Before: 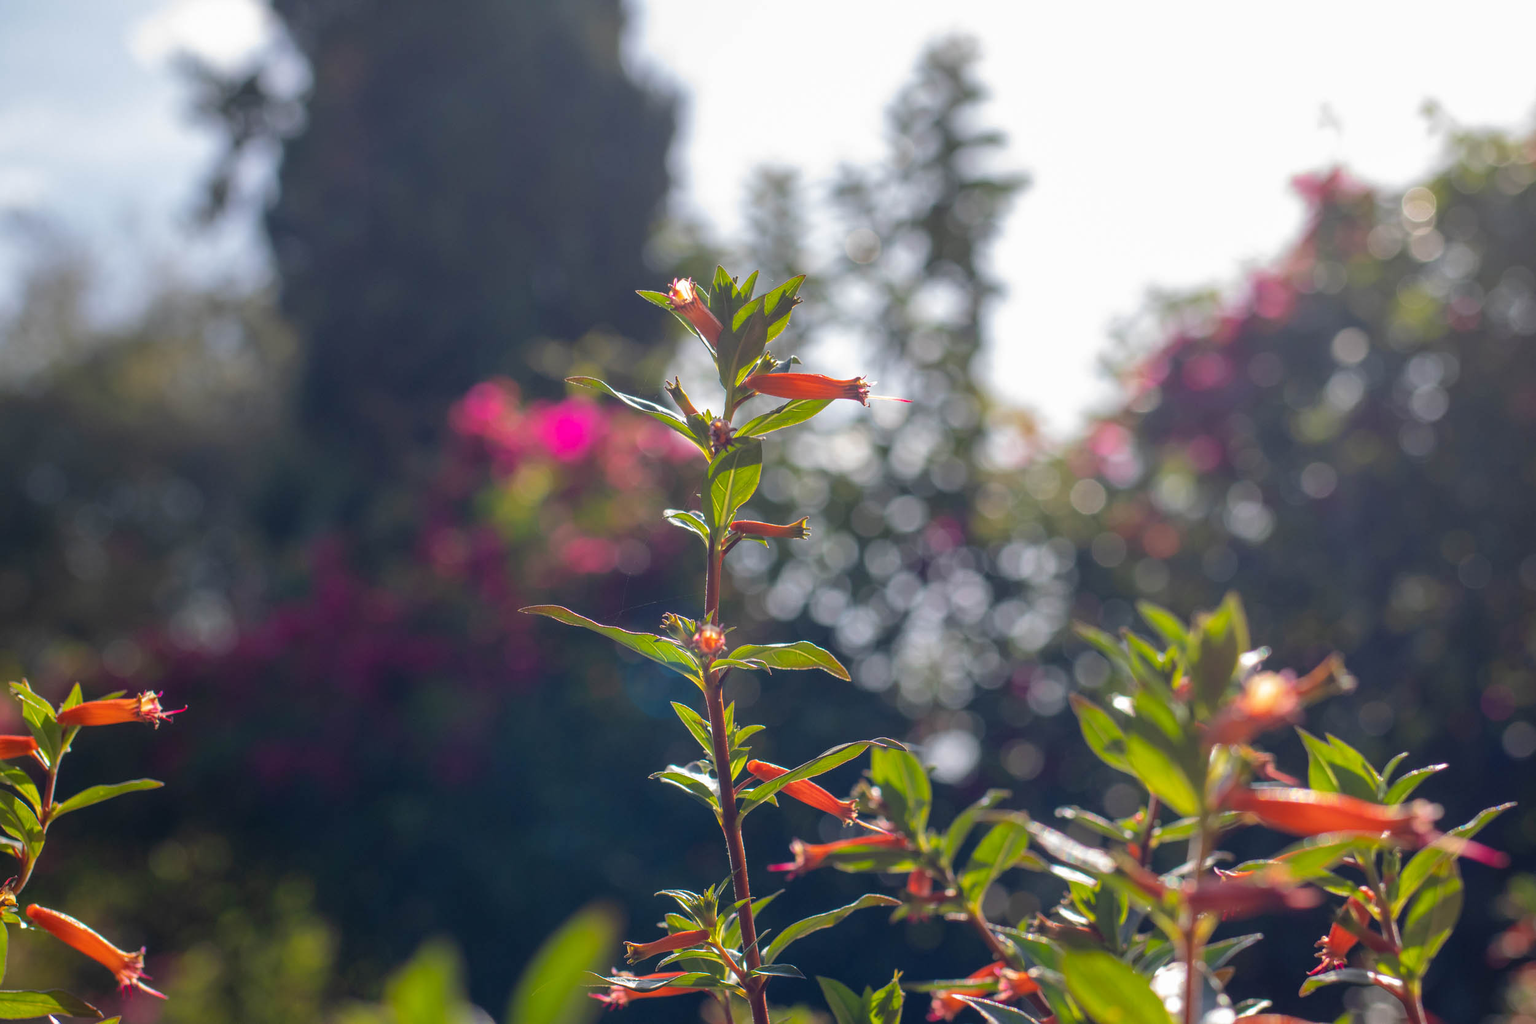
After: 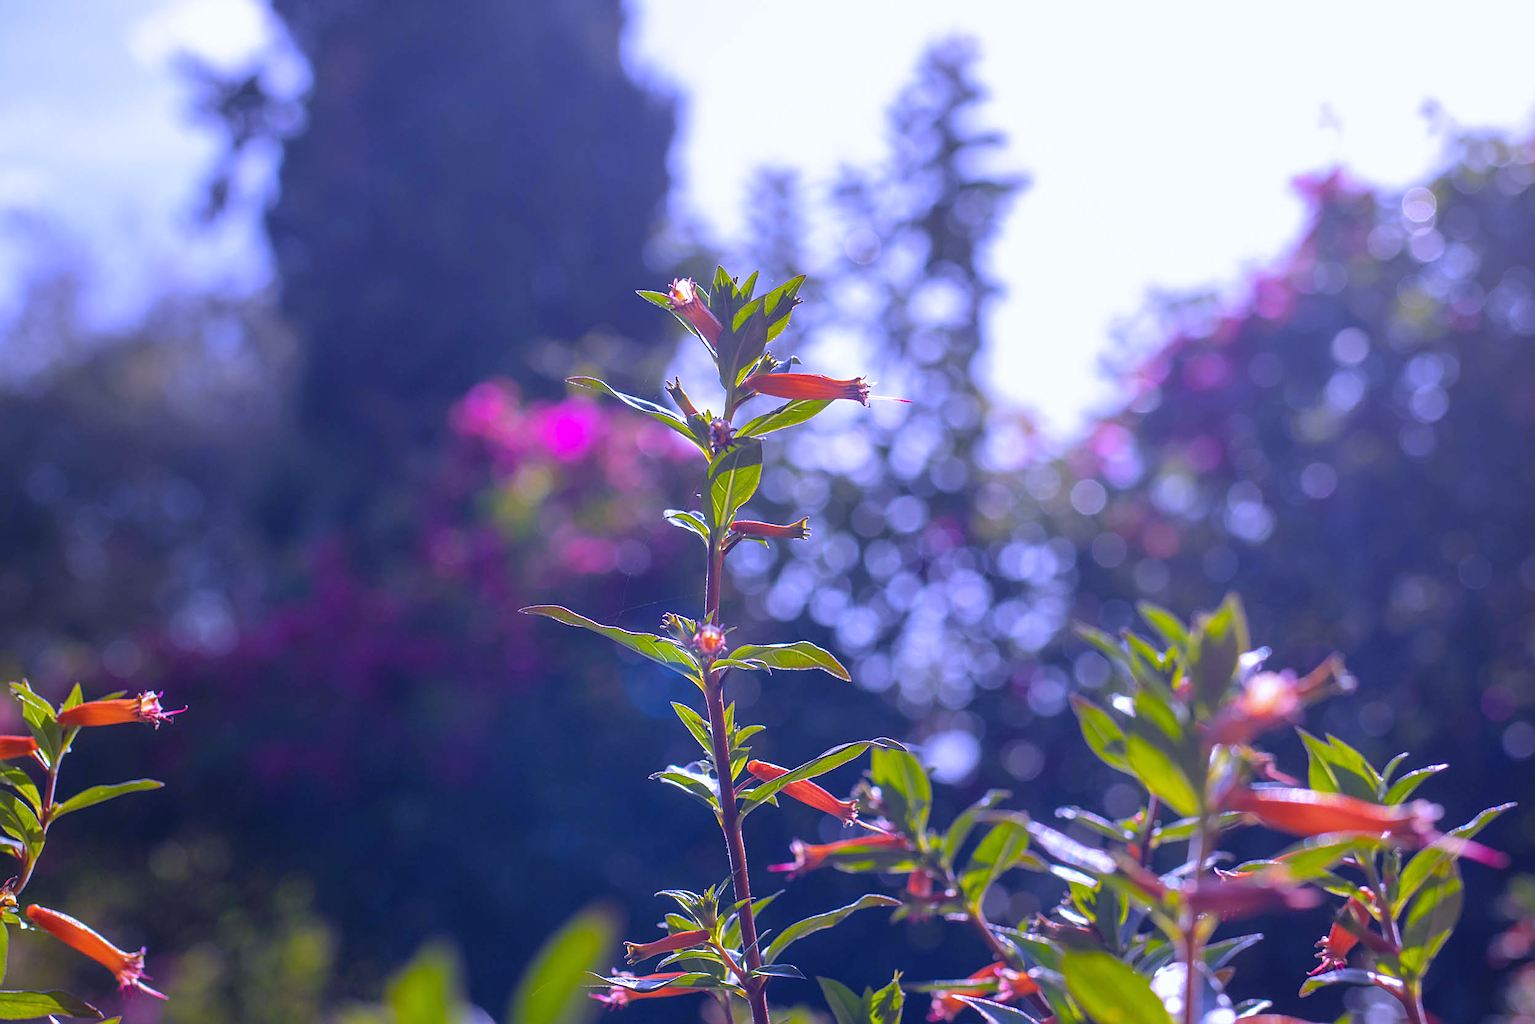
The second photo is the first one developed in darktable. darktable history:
white balance: red 0.98, blue 1.61
sharpen: on, module defaults
